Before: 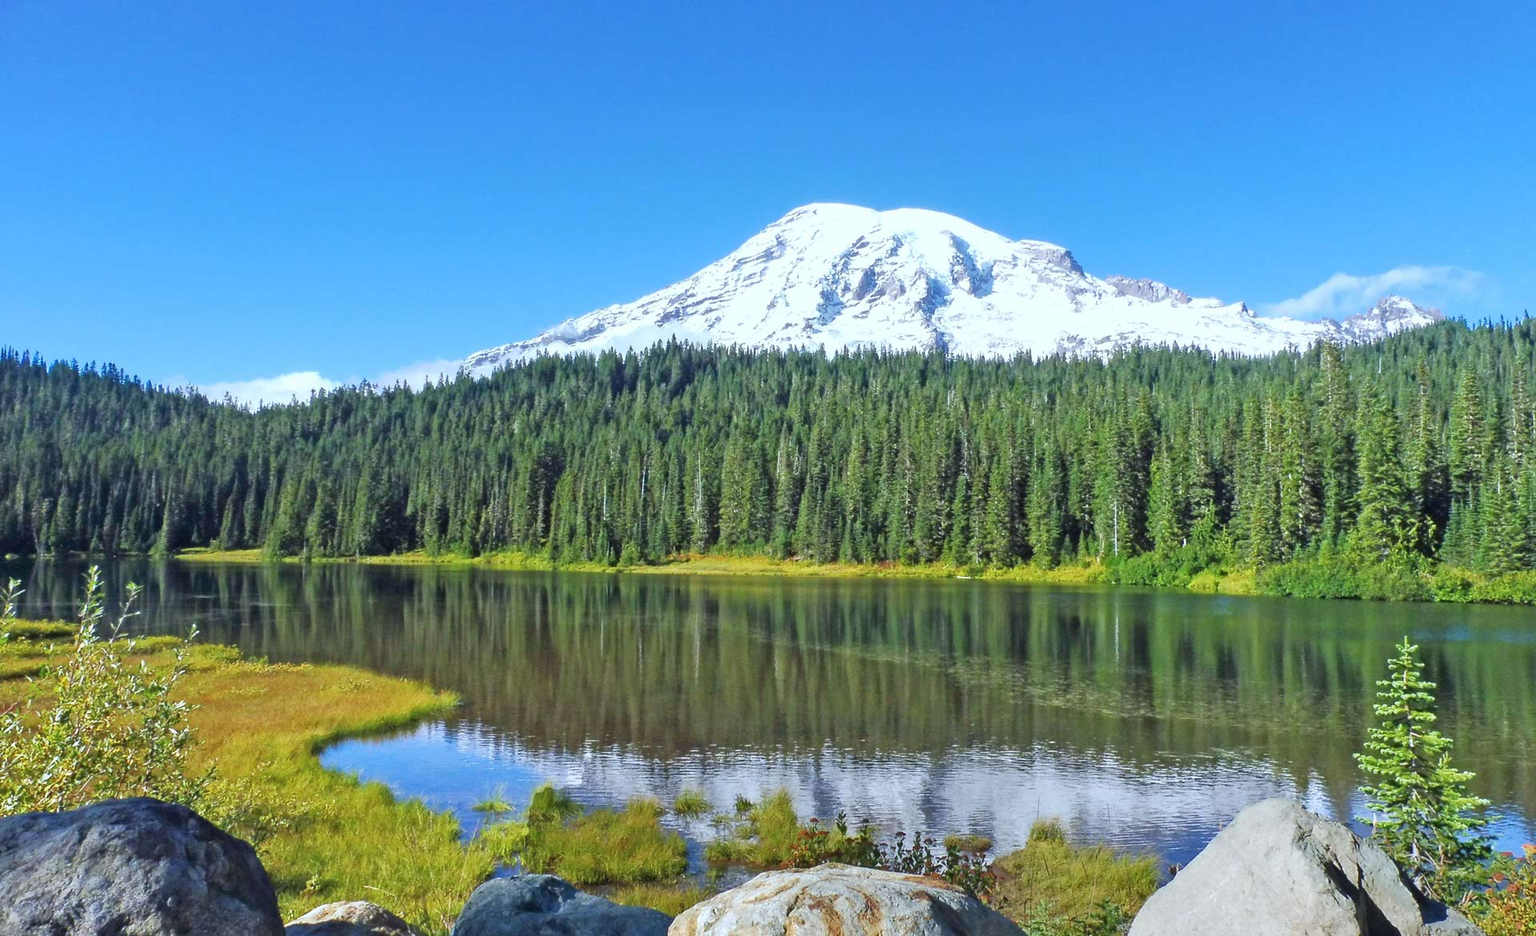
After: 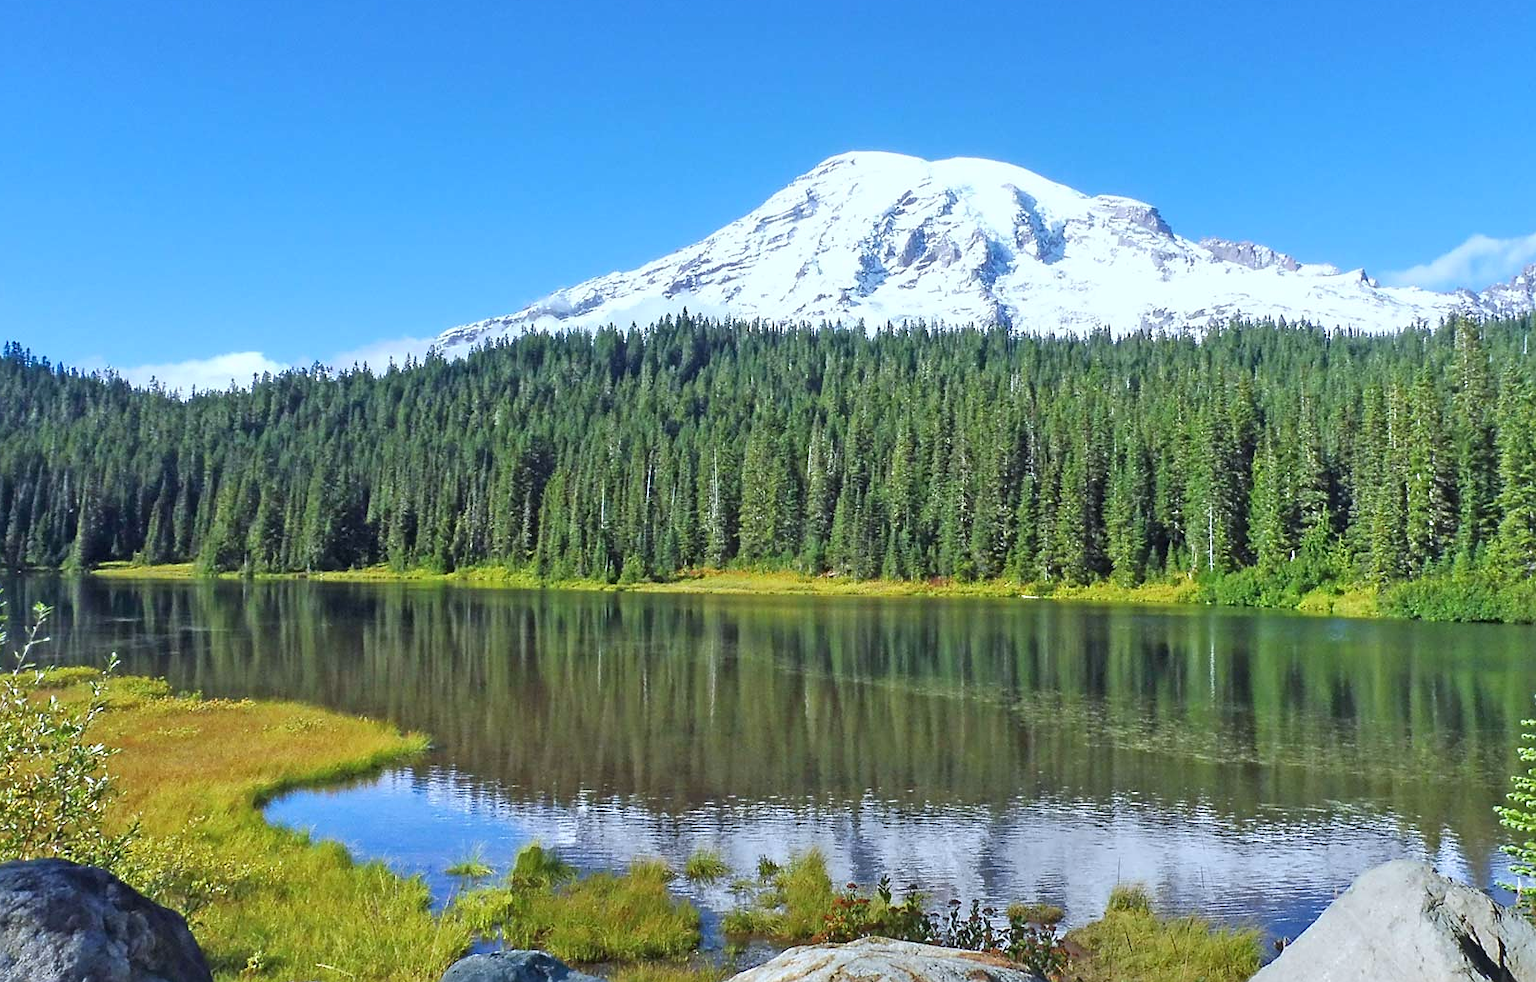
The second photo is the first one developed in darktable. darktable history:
shadows and highlights: shadows 30.86, highlights 0, soften with gaussian
sharpen: radius 1.864, amount 0.398, threshold 1.271
crop: left 6.446%, top 8.188%, right 9.538%, bottom 3.548%
white balance: red 0.988, blue 1.017
